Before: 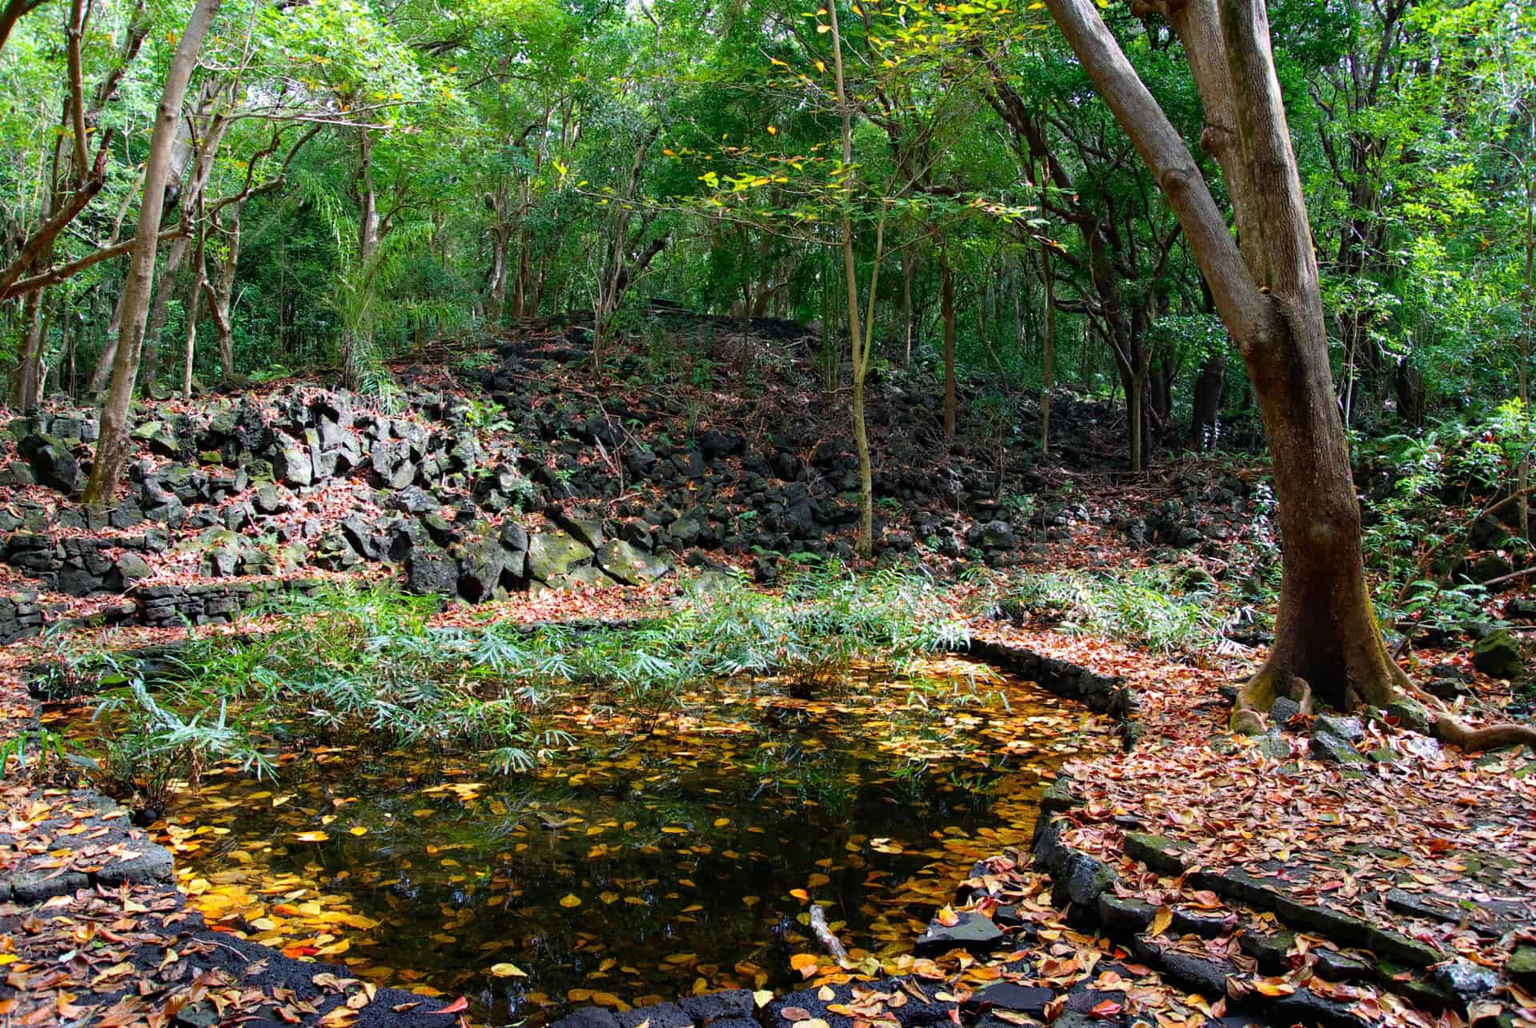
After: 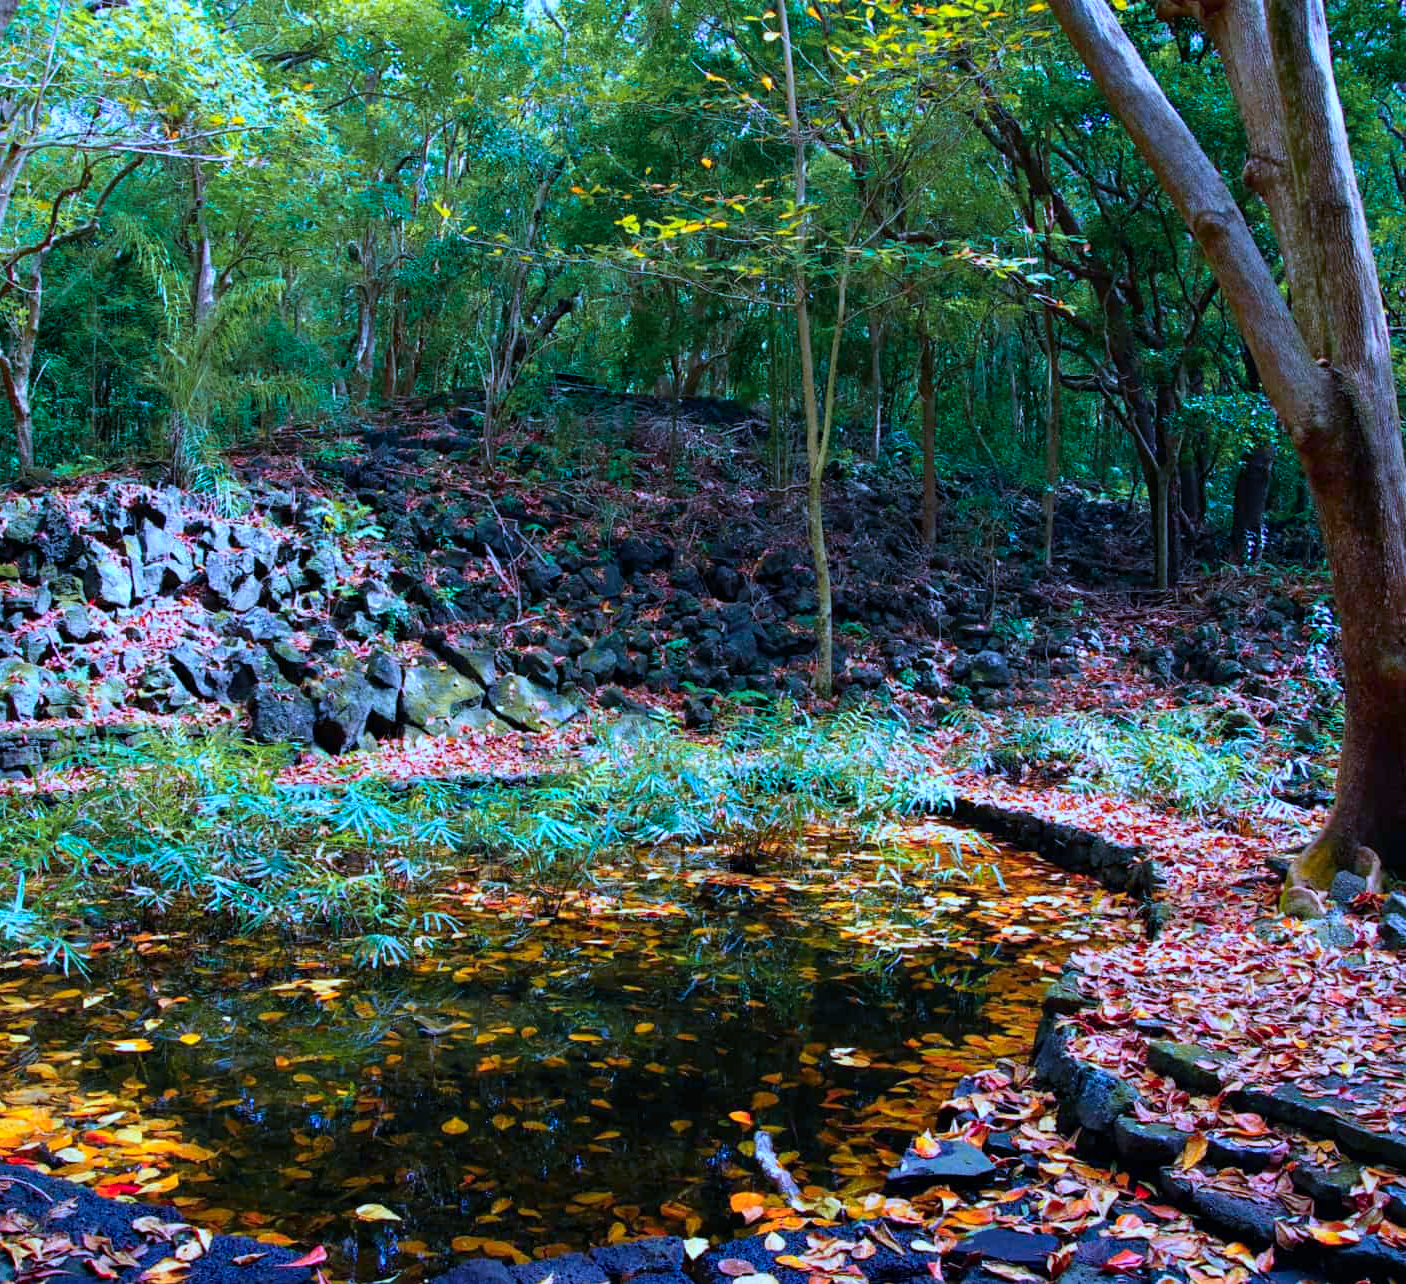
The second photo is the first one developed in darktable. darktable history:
color balance rgb: perceptual saturation grading › global saturation 20%, global vibrance 20%
color calibration: illuminant as shot in camera, adaptation linear Bradford (ICC v4), x 0.406, y 0.405, temperature 3570.35 K, saturation algorithm version 1 (2020)
color zones: curves: ch1 [(0.309, 0.524) (0.41, 0.329) (0.508, 0.509)]; ch2 [(0.25, 0.457) (0.75, 0.5)]
crop: left 13.443%, right 13.31%
